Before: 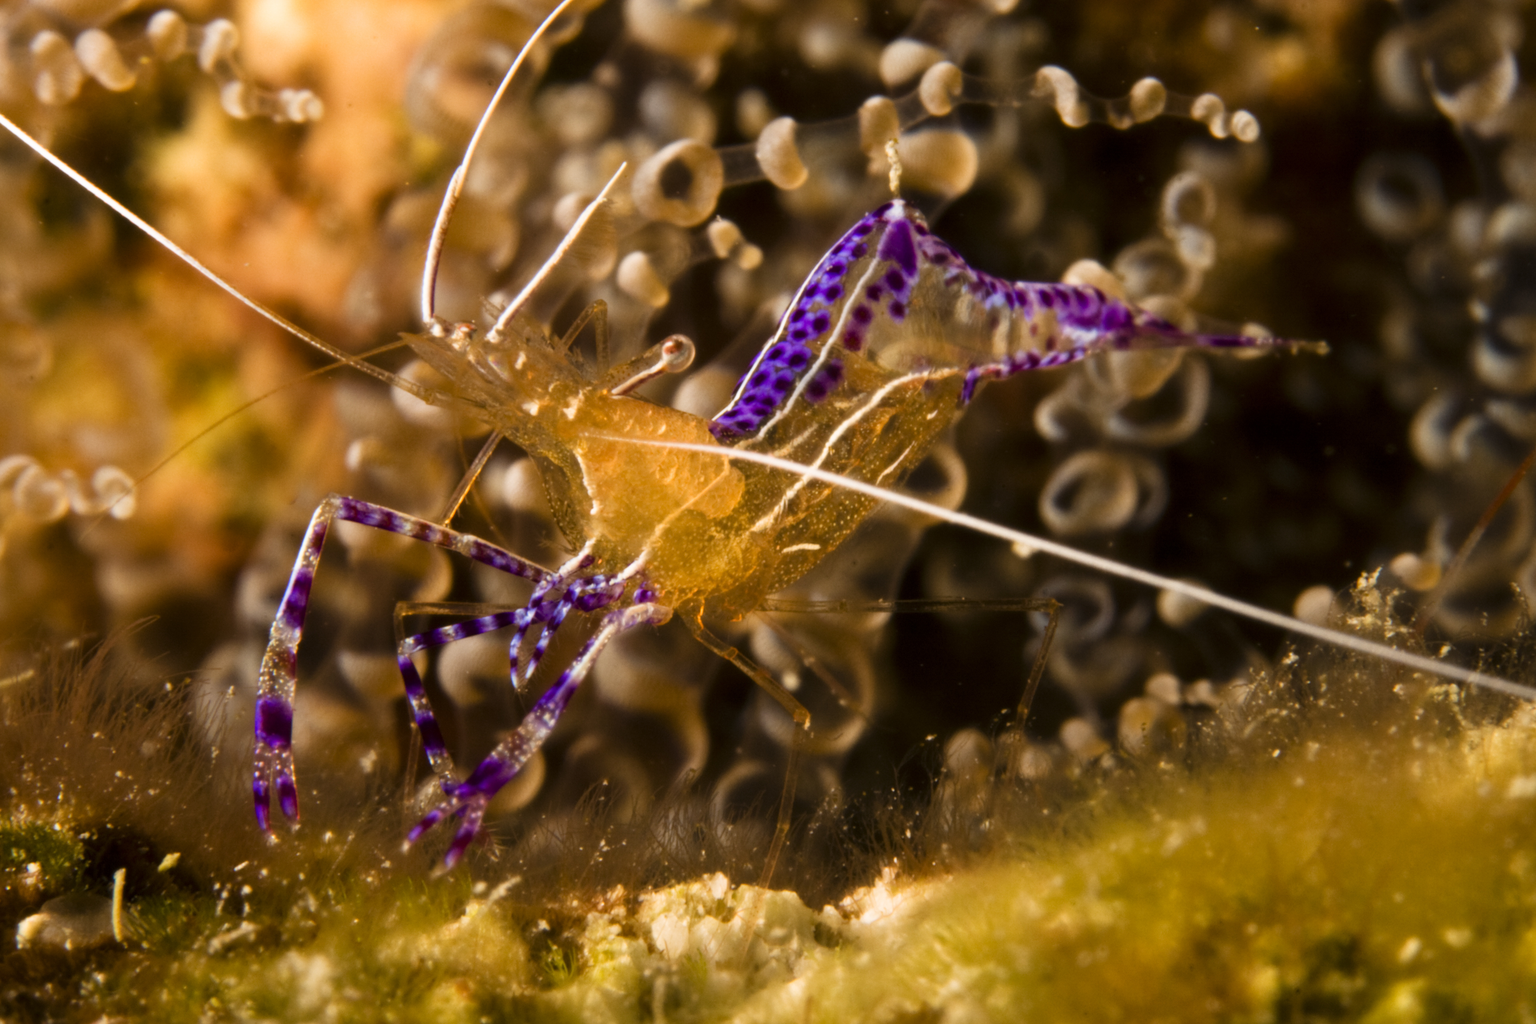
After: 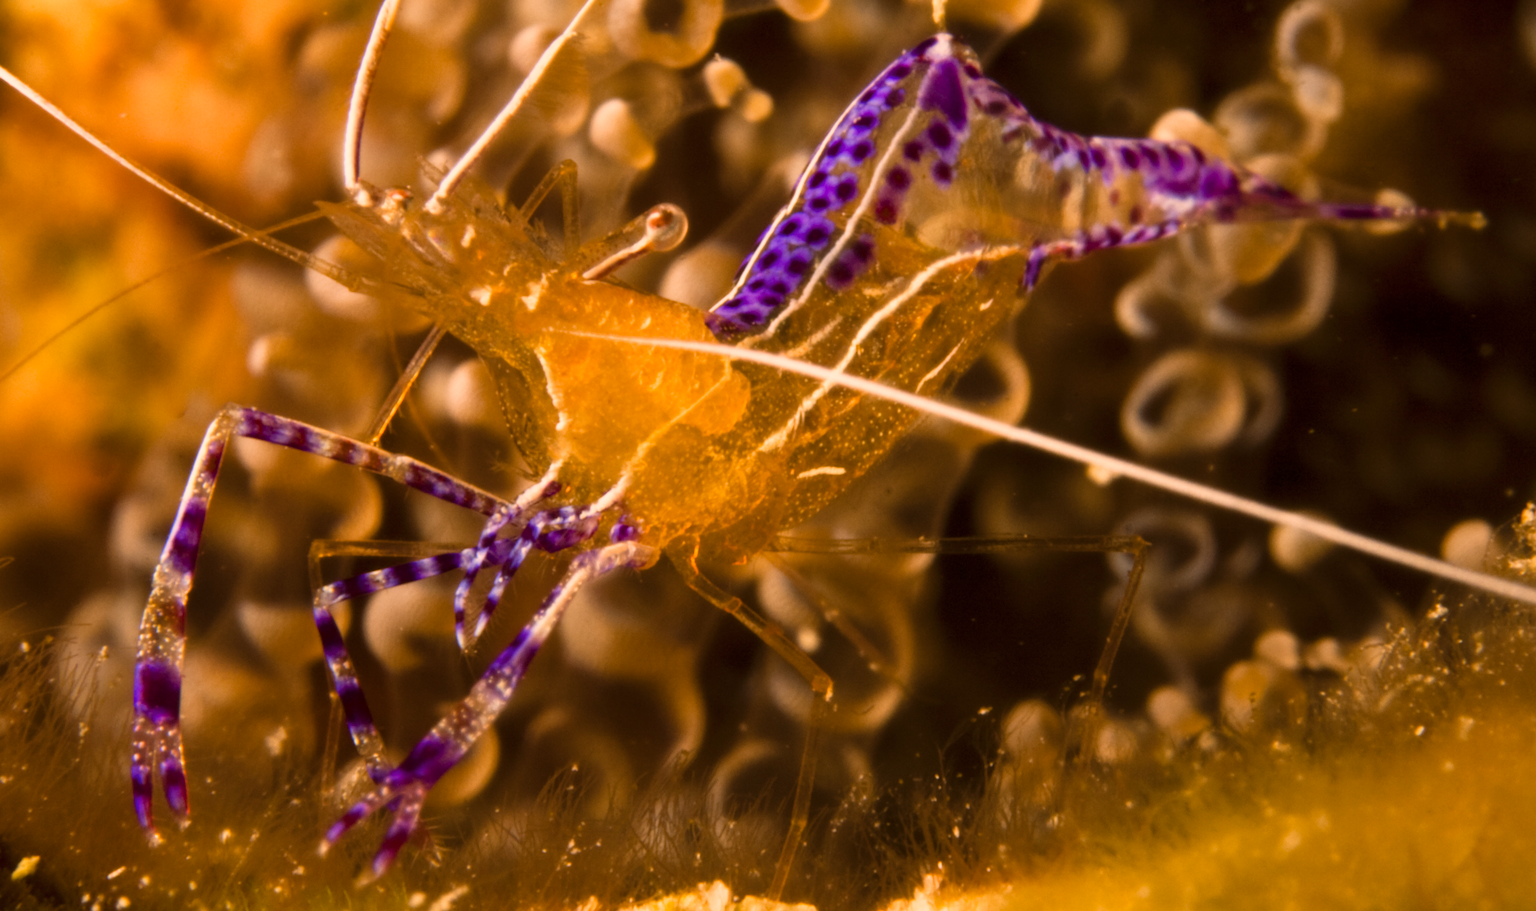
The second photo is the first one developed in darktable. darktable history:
color balance rgb: shadows lift › luminance -5%, shadows lift › chroma 1.1%, shadows lift › hue 219°, power › luminance 10%, power › chroma 2.83%, power › hue 60°, highlights gain › chroma 4.52%, highlights gain › hue 33.33°, saturation formula JzAzBz (2021)
crop: left 9.712%, top 16.928%, right 10.845%, bottom 12.332%
